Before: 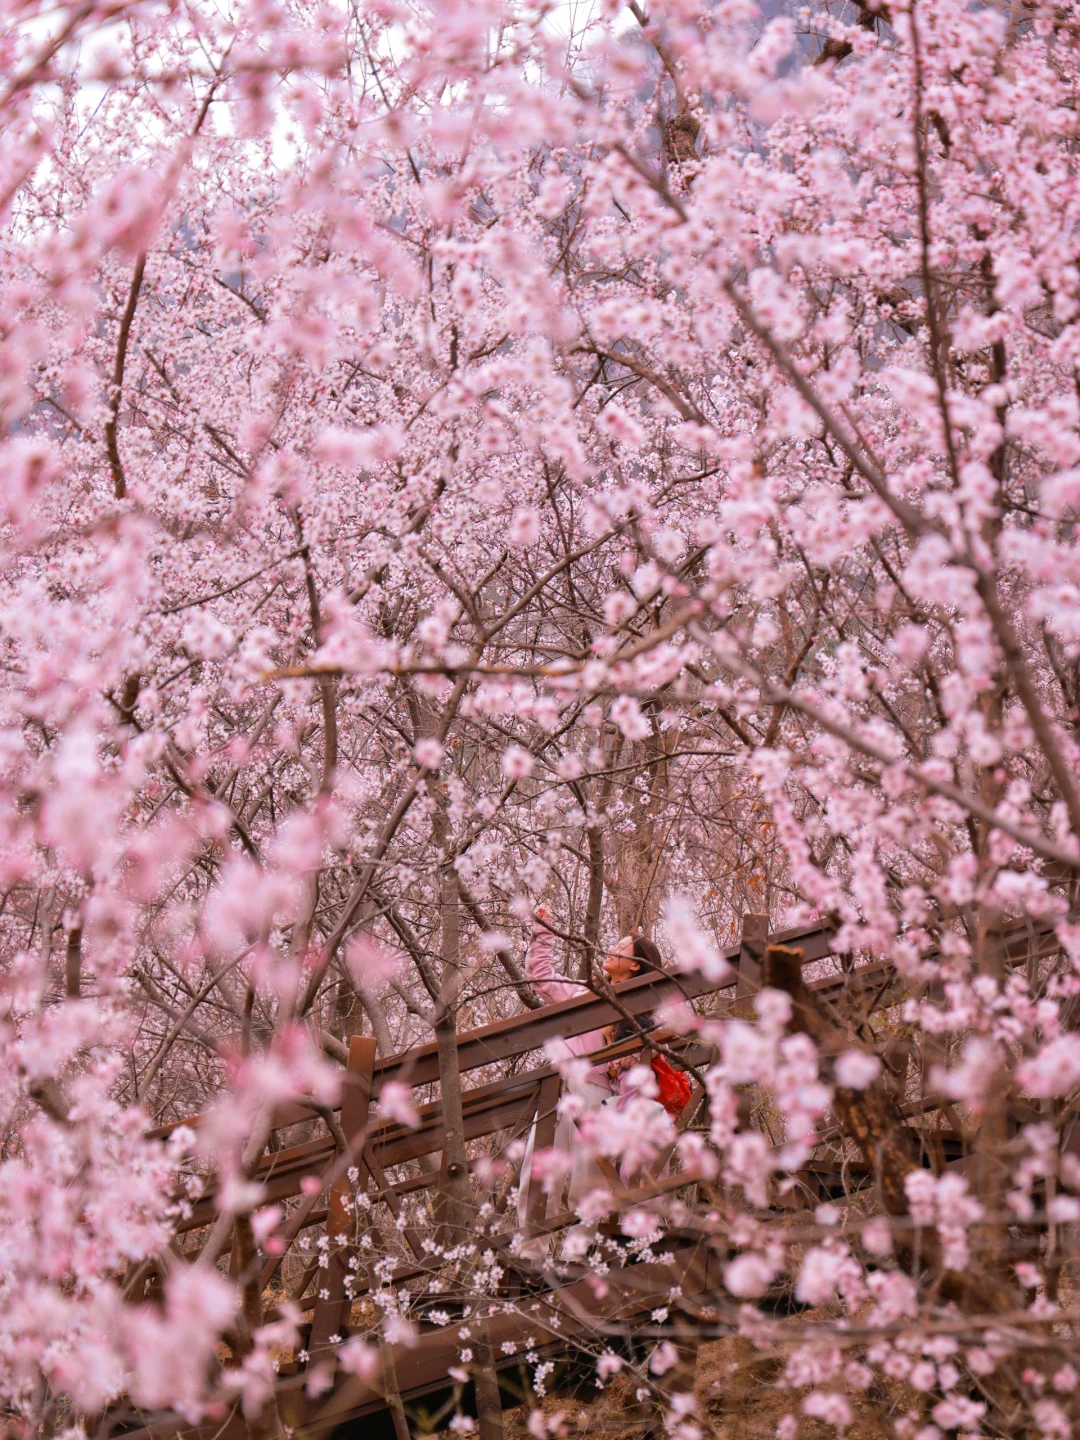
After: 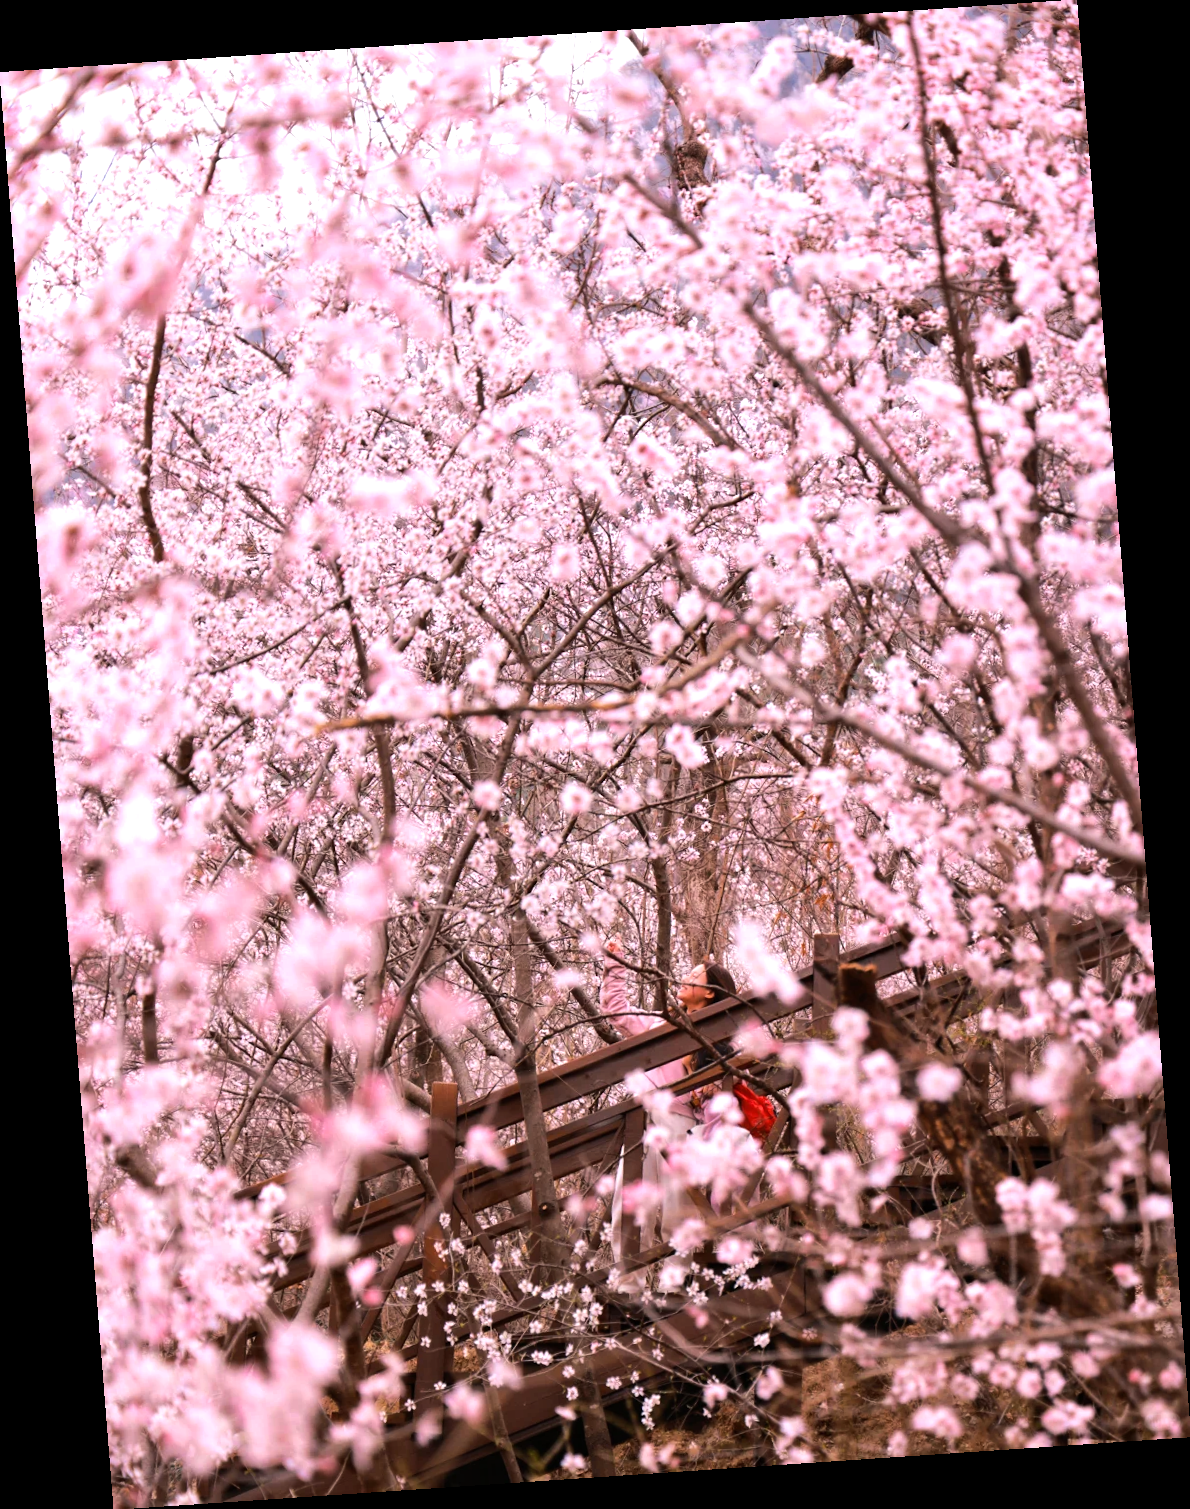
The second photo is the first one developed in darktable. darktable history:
tone equalizer: -8 EV -0.75 EV, -7 EV -0.7 EV, -6 EV -0.6 EV, -5 EV -0.4 EV, -3 EV 0.4 EV, -2 EV 0.6 EV, -1 EV 0.7 EV, +0 EV 0.75 EV, edges refinement/feathering 500, mask exposure compensation -1.57 EV, preserve details no
rotate and perspective: rotation -4.2°, shear 0.006, automatic cropping off
